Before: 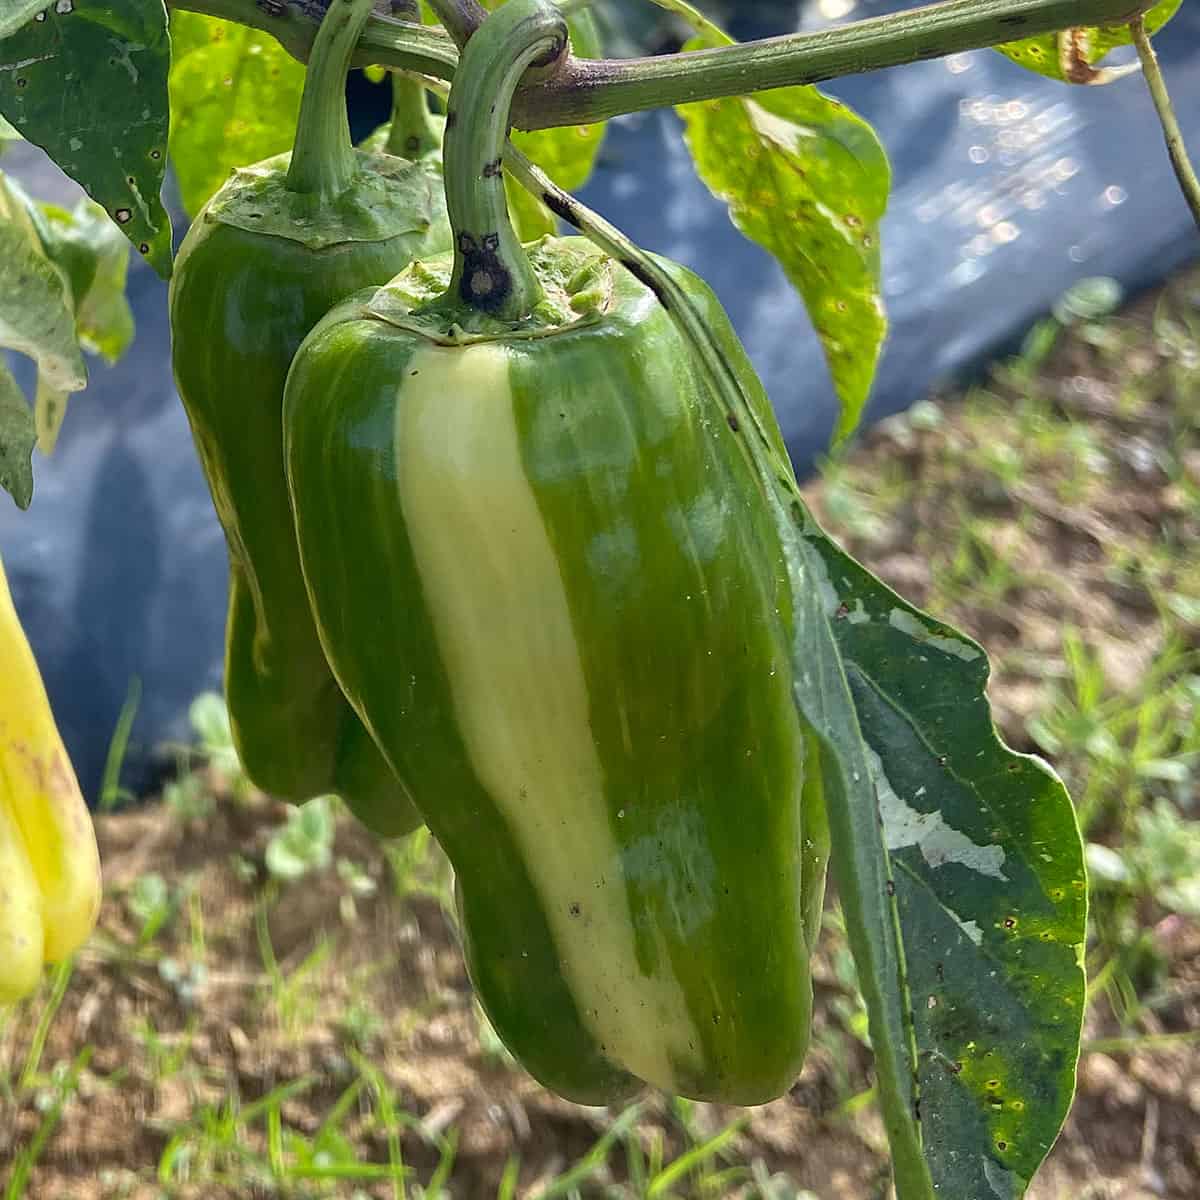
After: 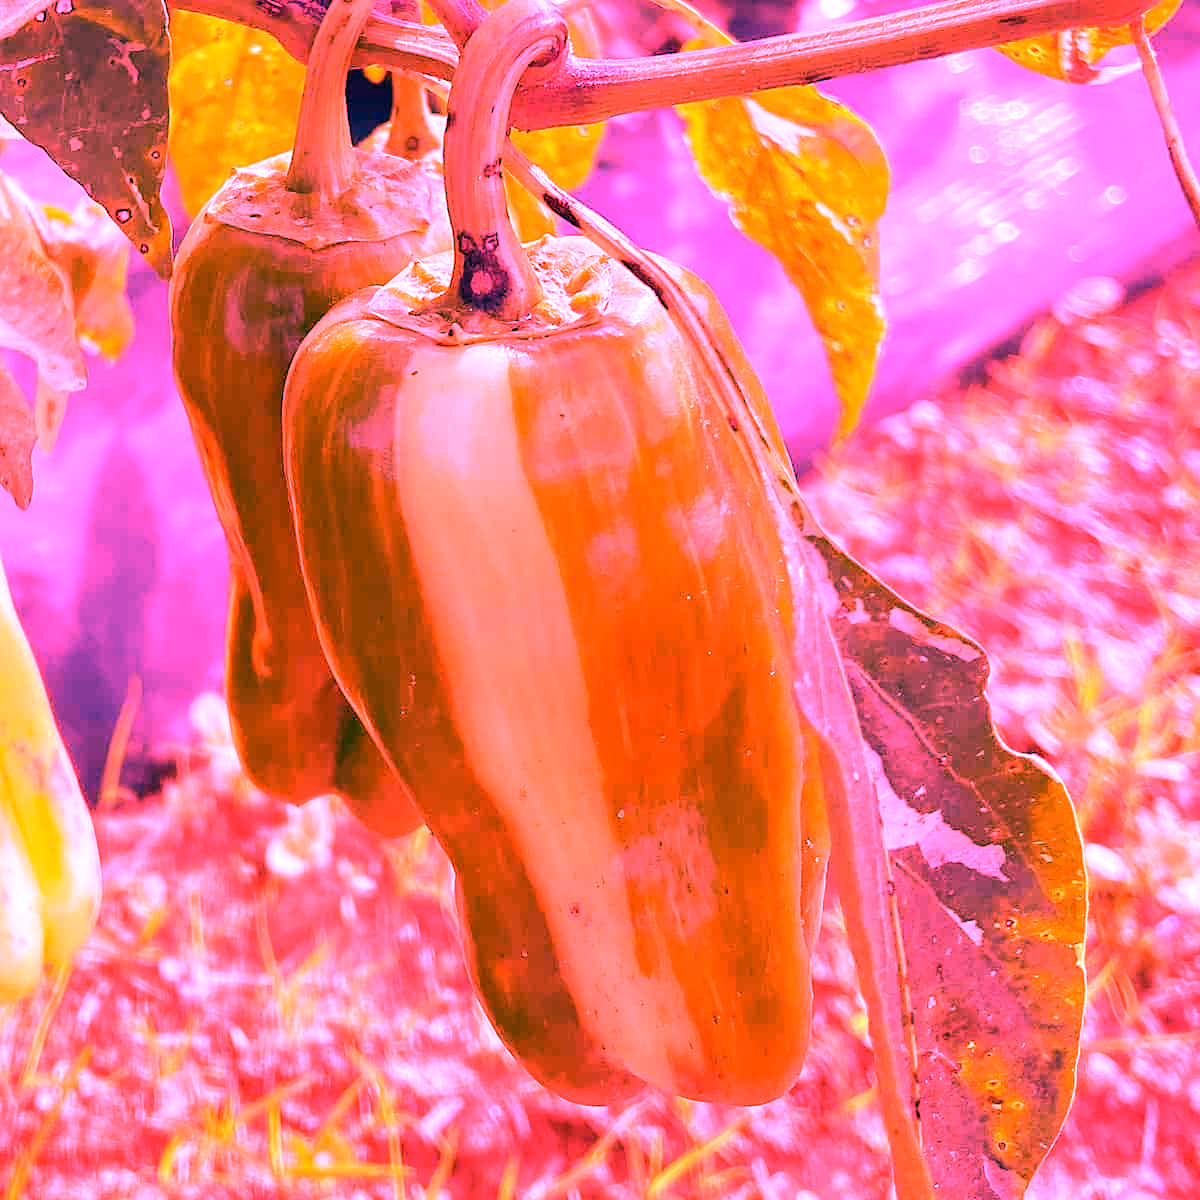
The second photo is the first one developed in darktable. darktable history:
exposure: compensate highlight preservation false
white balance: red 4.26, blue 1.802
